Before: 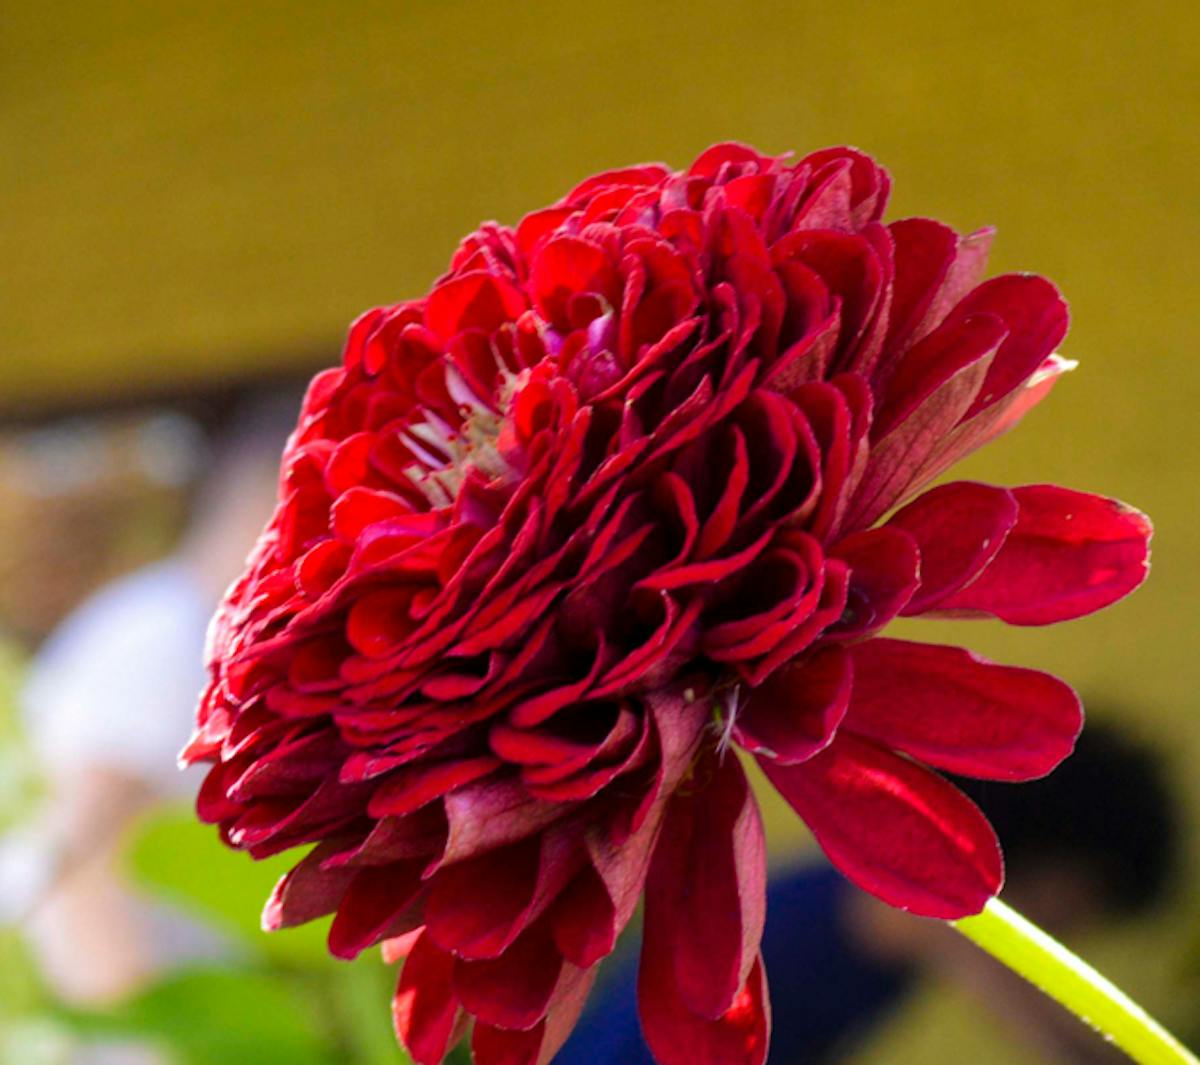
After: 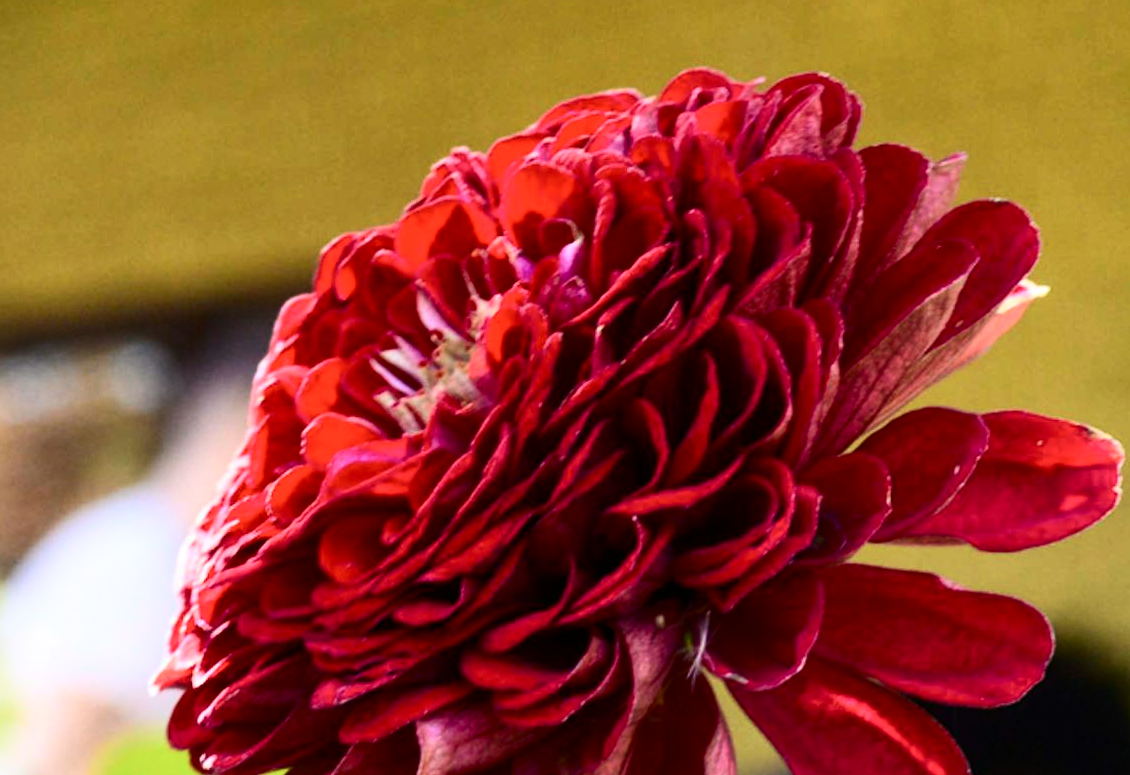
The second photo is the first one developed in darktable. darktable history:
contrast brightness saturation: contrast 0.38, brightness 0.102
crop: left 2.43%, top 7.034%, right 3.339%, bottom 20.194%
